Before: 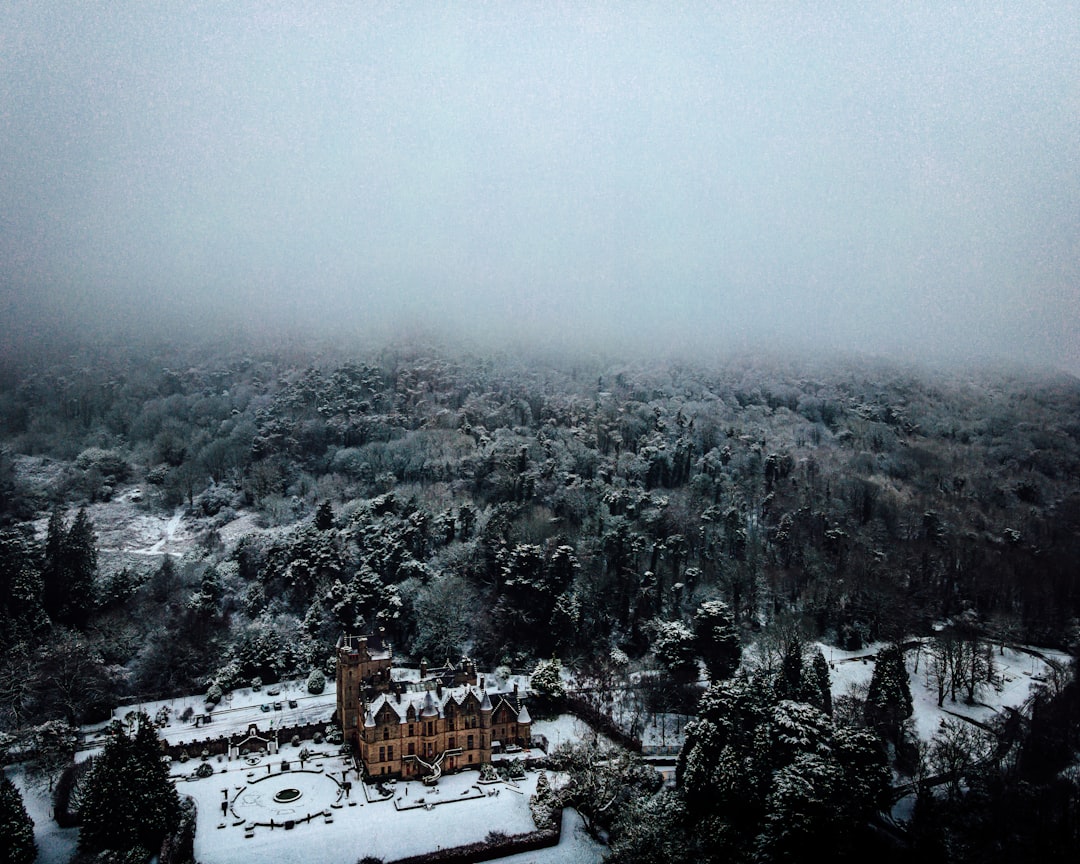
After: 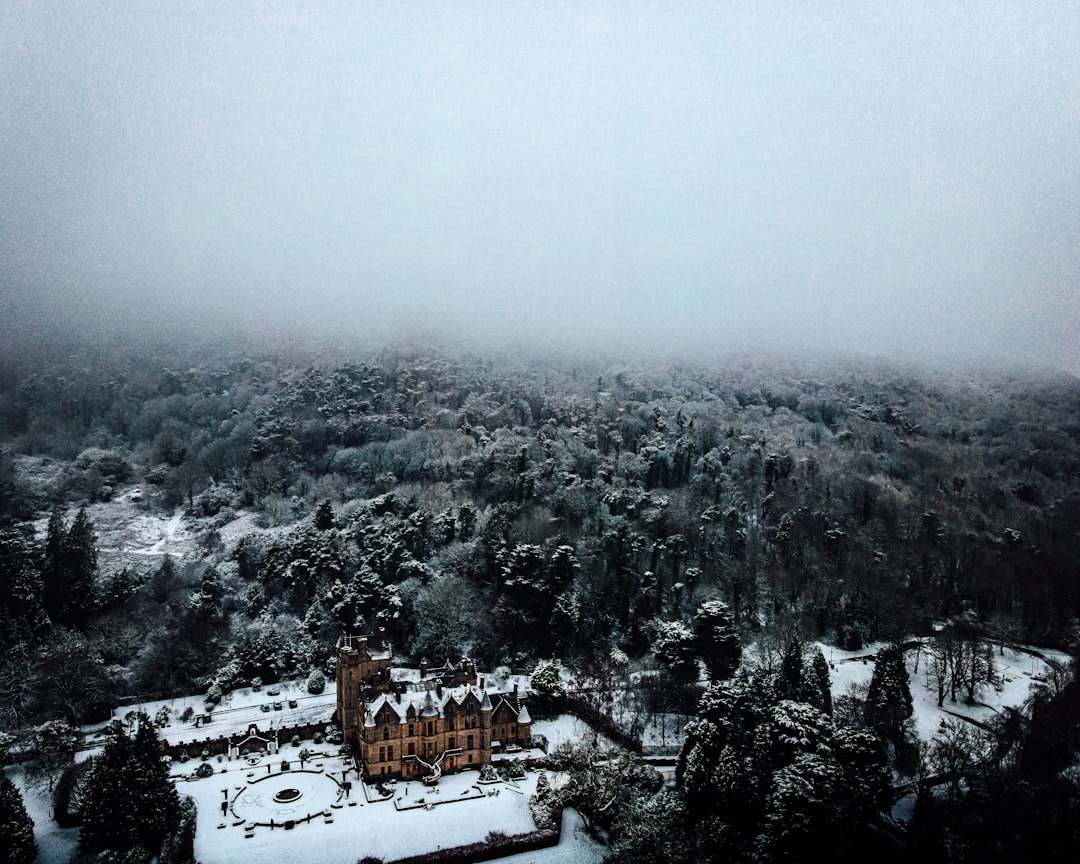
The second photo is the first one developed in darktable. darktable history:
color zones: mix -137.71%
contrast brightness saturation: contrast 0.146, brightness 0.047
